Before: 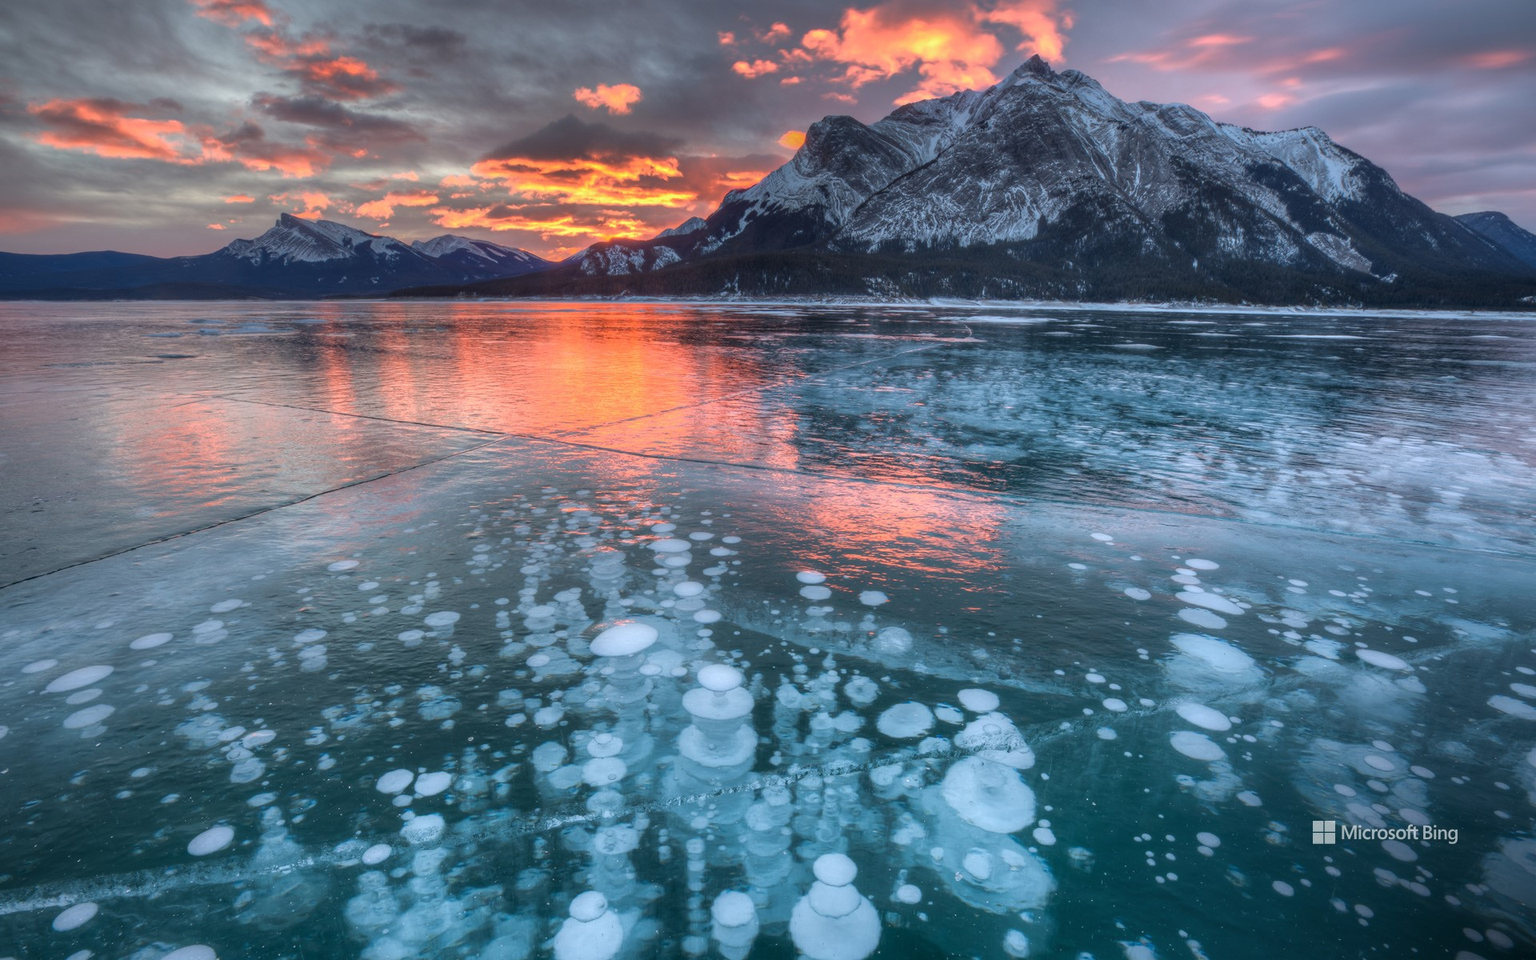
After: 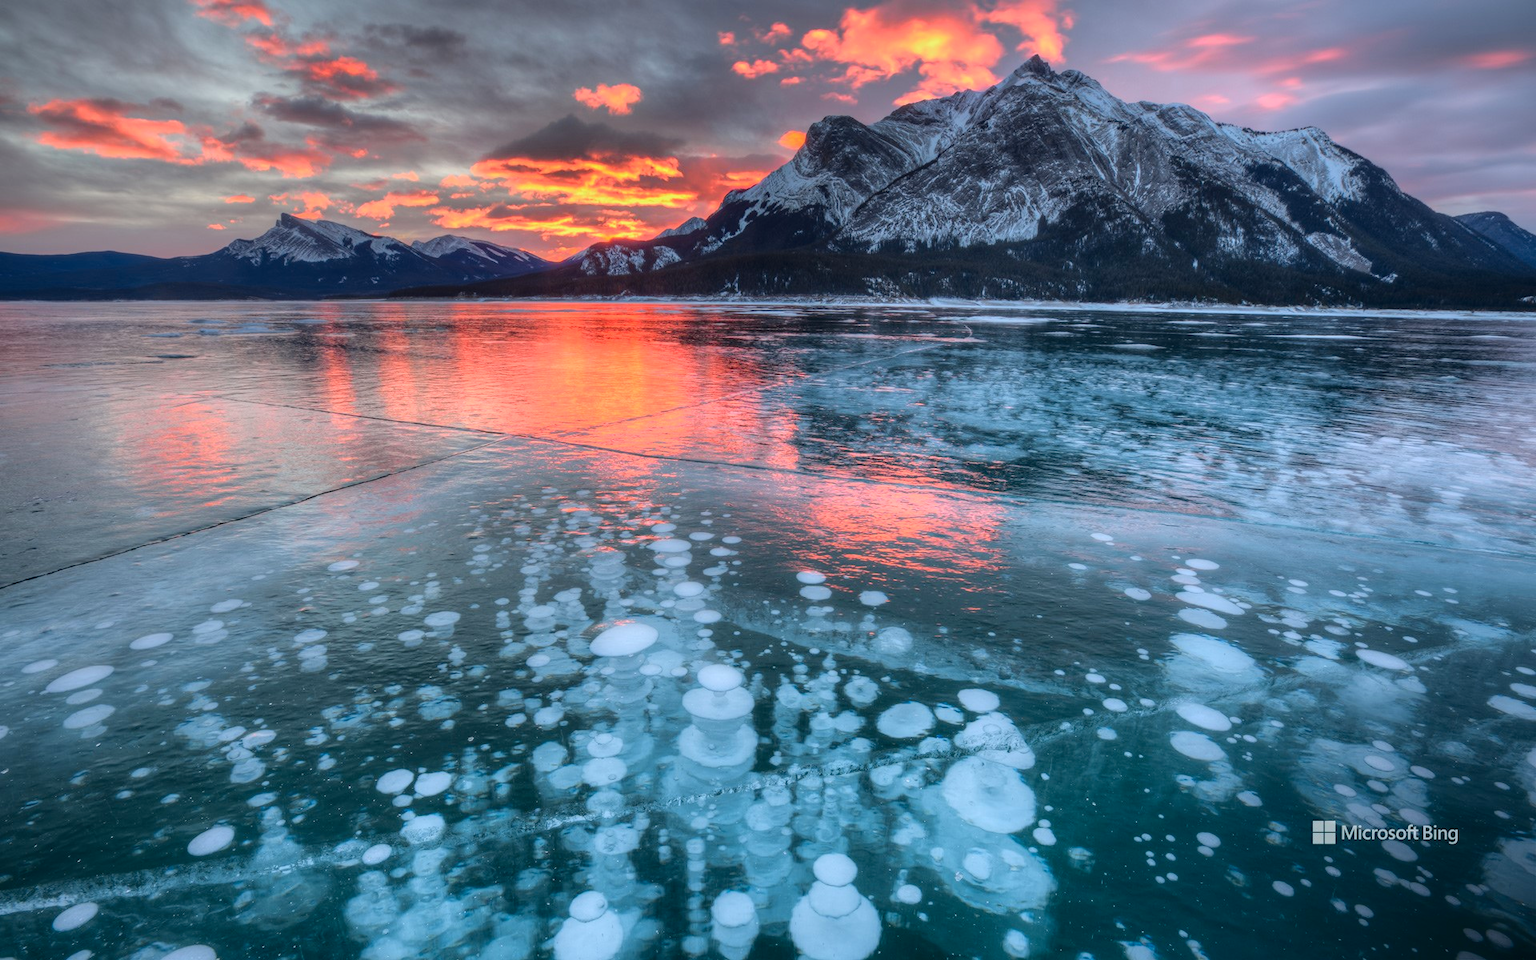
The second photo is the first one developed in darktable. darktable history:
tone curve: curves: ch0 [(0, 0.008) (0.046, 0.032) (0.151, 0.108) (0.367, 0.379) (0.496, 0.526) (0.771, 0.786) (0.857, 0.85) (1, 0.965)]; ch1 [(0, 0) (0.248, 0.252) (0.388, 0.383) (0.482, 0.478) (0.499, 0.499) (0.518, 0.518) (0.544, 0.552) (0.585, 0.617) (0.683, 0.735) (0.823, 0.894) (1, 1)]; ch2 [(0, 0) (0.302, 0.284) (0.427, 0.417) (0.473, 0.47) (0.503, 0.503) (0.523, 0.518) (0.55, 0.563) (0.624, 0.643) (0.753, 0.764) (1, 1)], color space Lab, independent channels, preserve colors none
